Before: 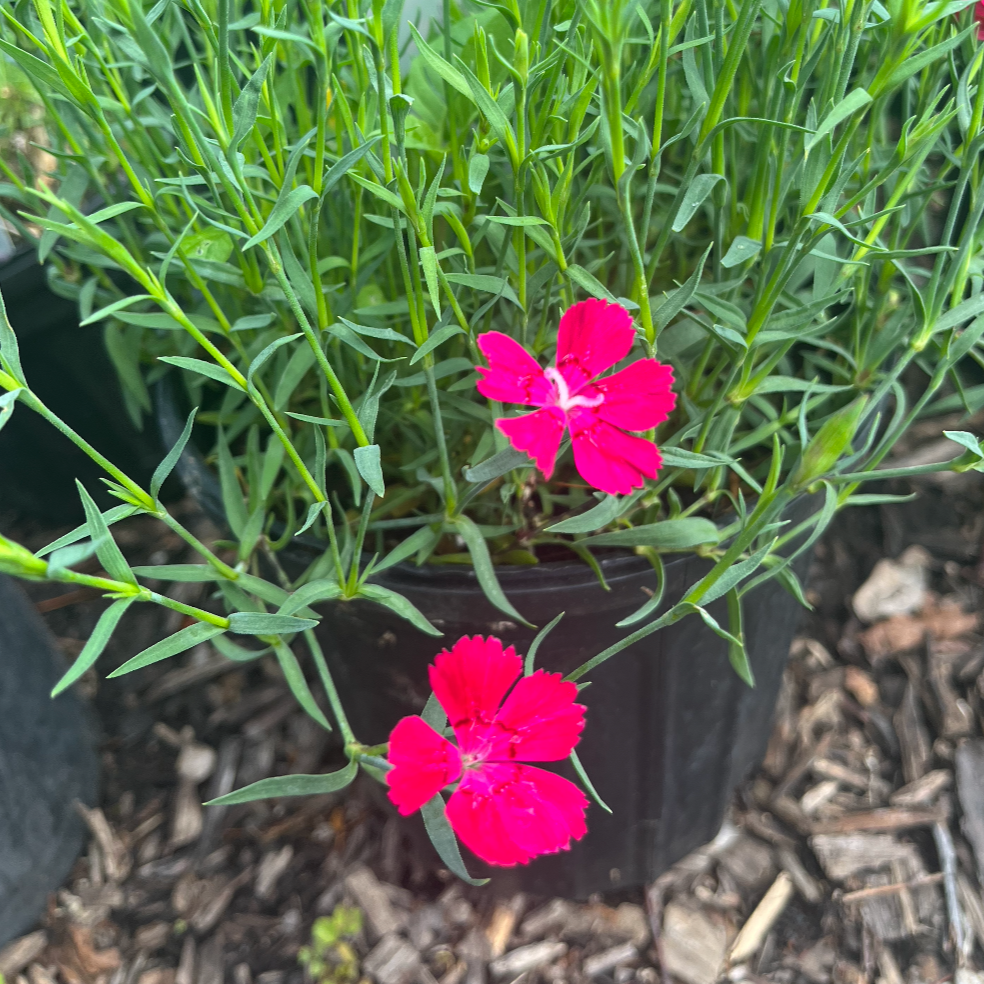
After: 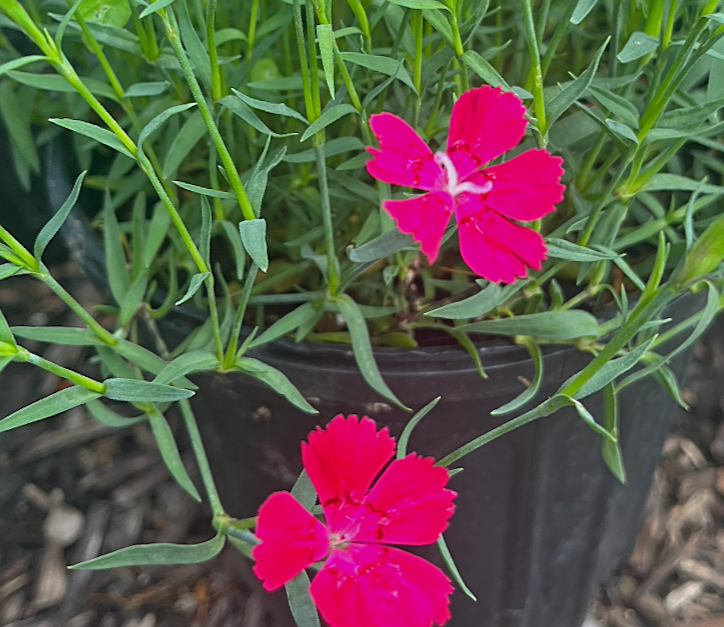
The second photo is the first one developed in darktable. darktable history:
crop and rotate: angle -3.37°, left 9.79%, top 20.73%, right 12.42%, bottom 11.82%
sharpen: on, module defaults
tone equalizer: -8 EV 0.25 EV, -7 EV 0.417 EV, -6 EV 0.417 EV, -5 EV 0.25 EV, -3 EV -0.25 EV, -2 EV -0.417 EV, -1 EV -0.417 EV, +0 EV -0.25 EV, edges refinement/feathering 500, mask exposure compensation -1.57 EV, preserve details guided filter
